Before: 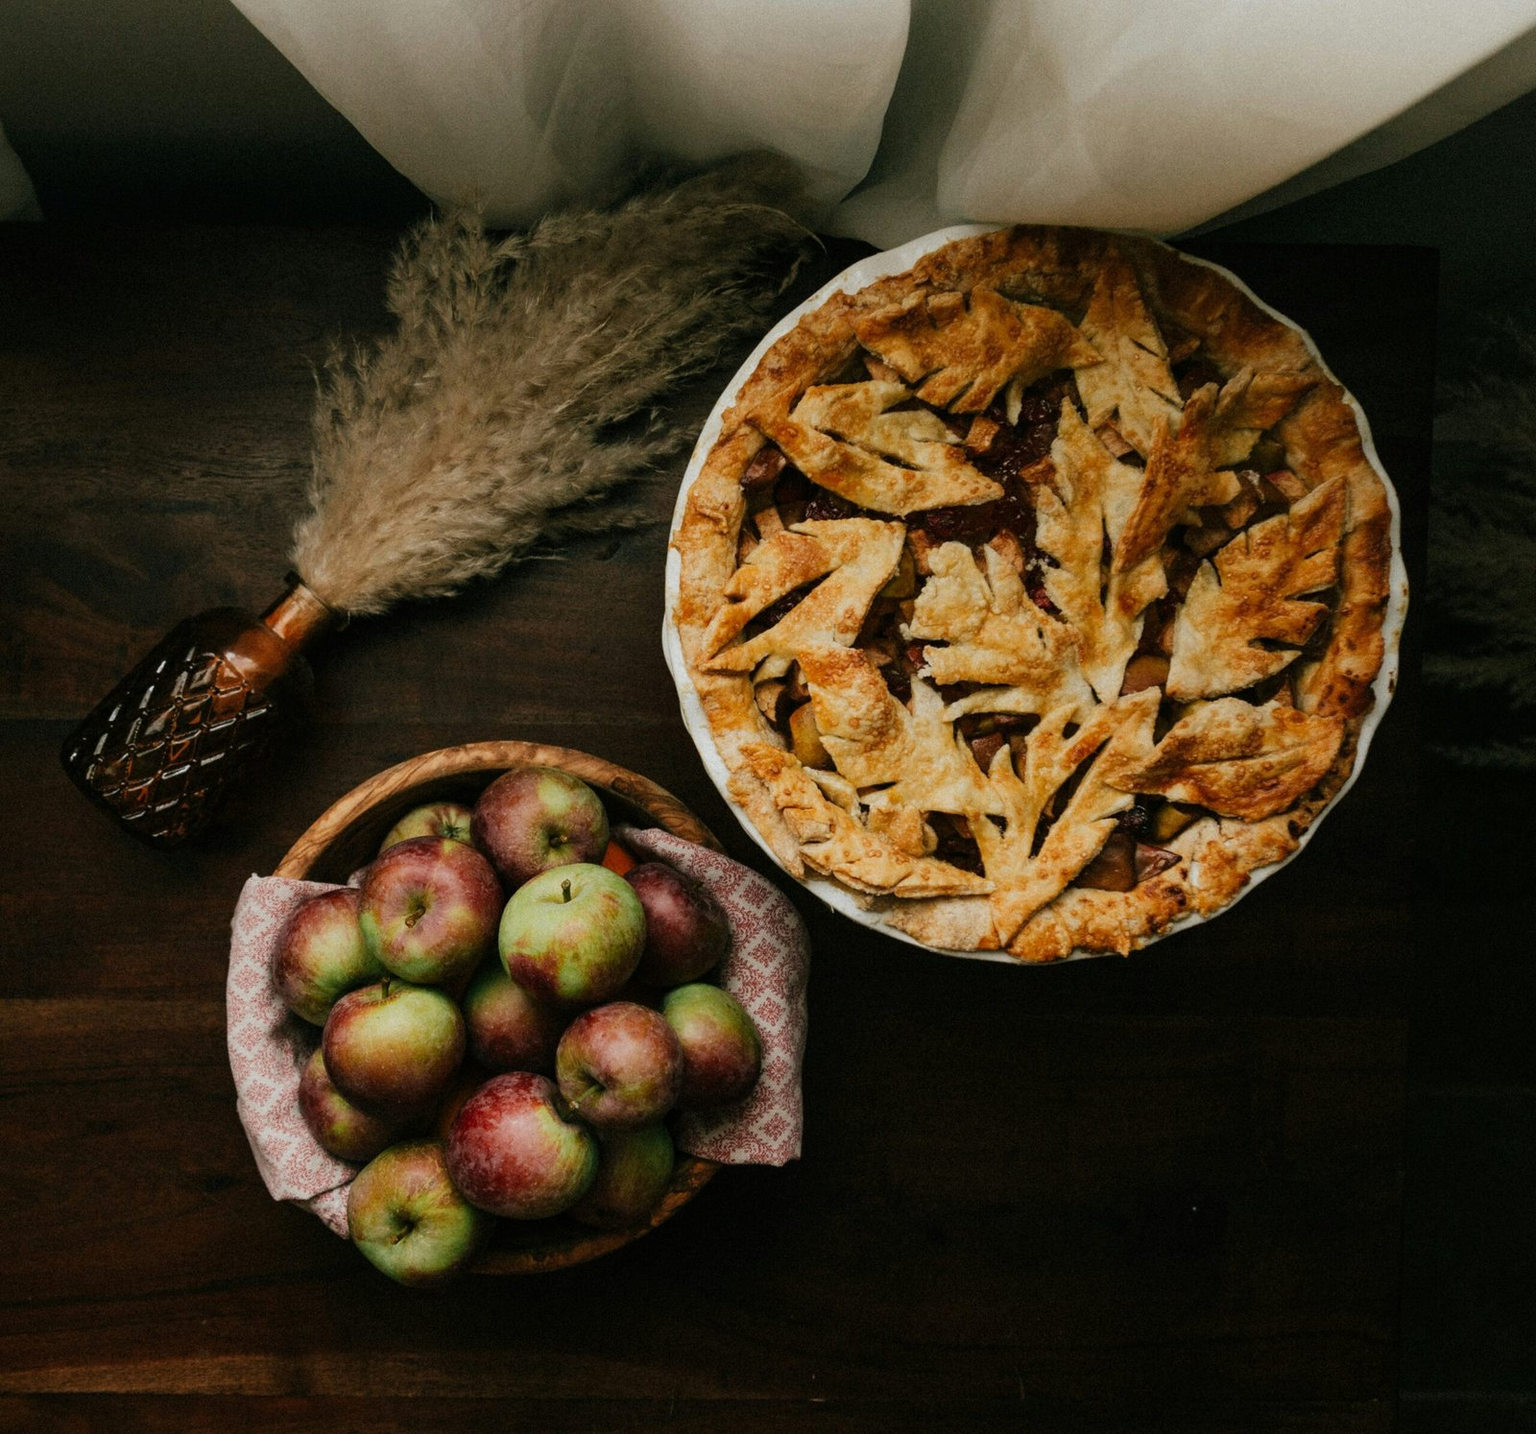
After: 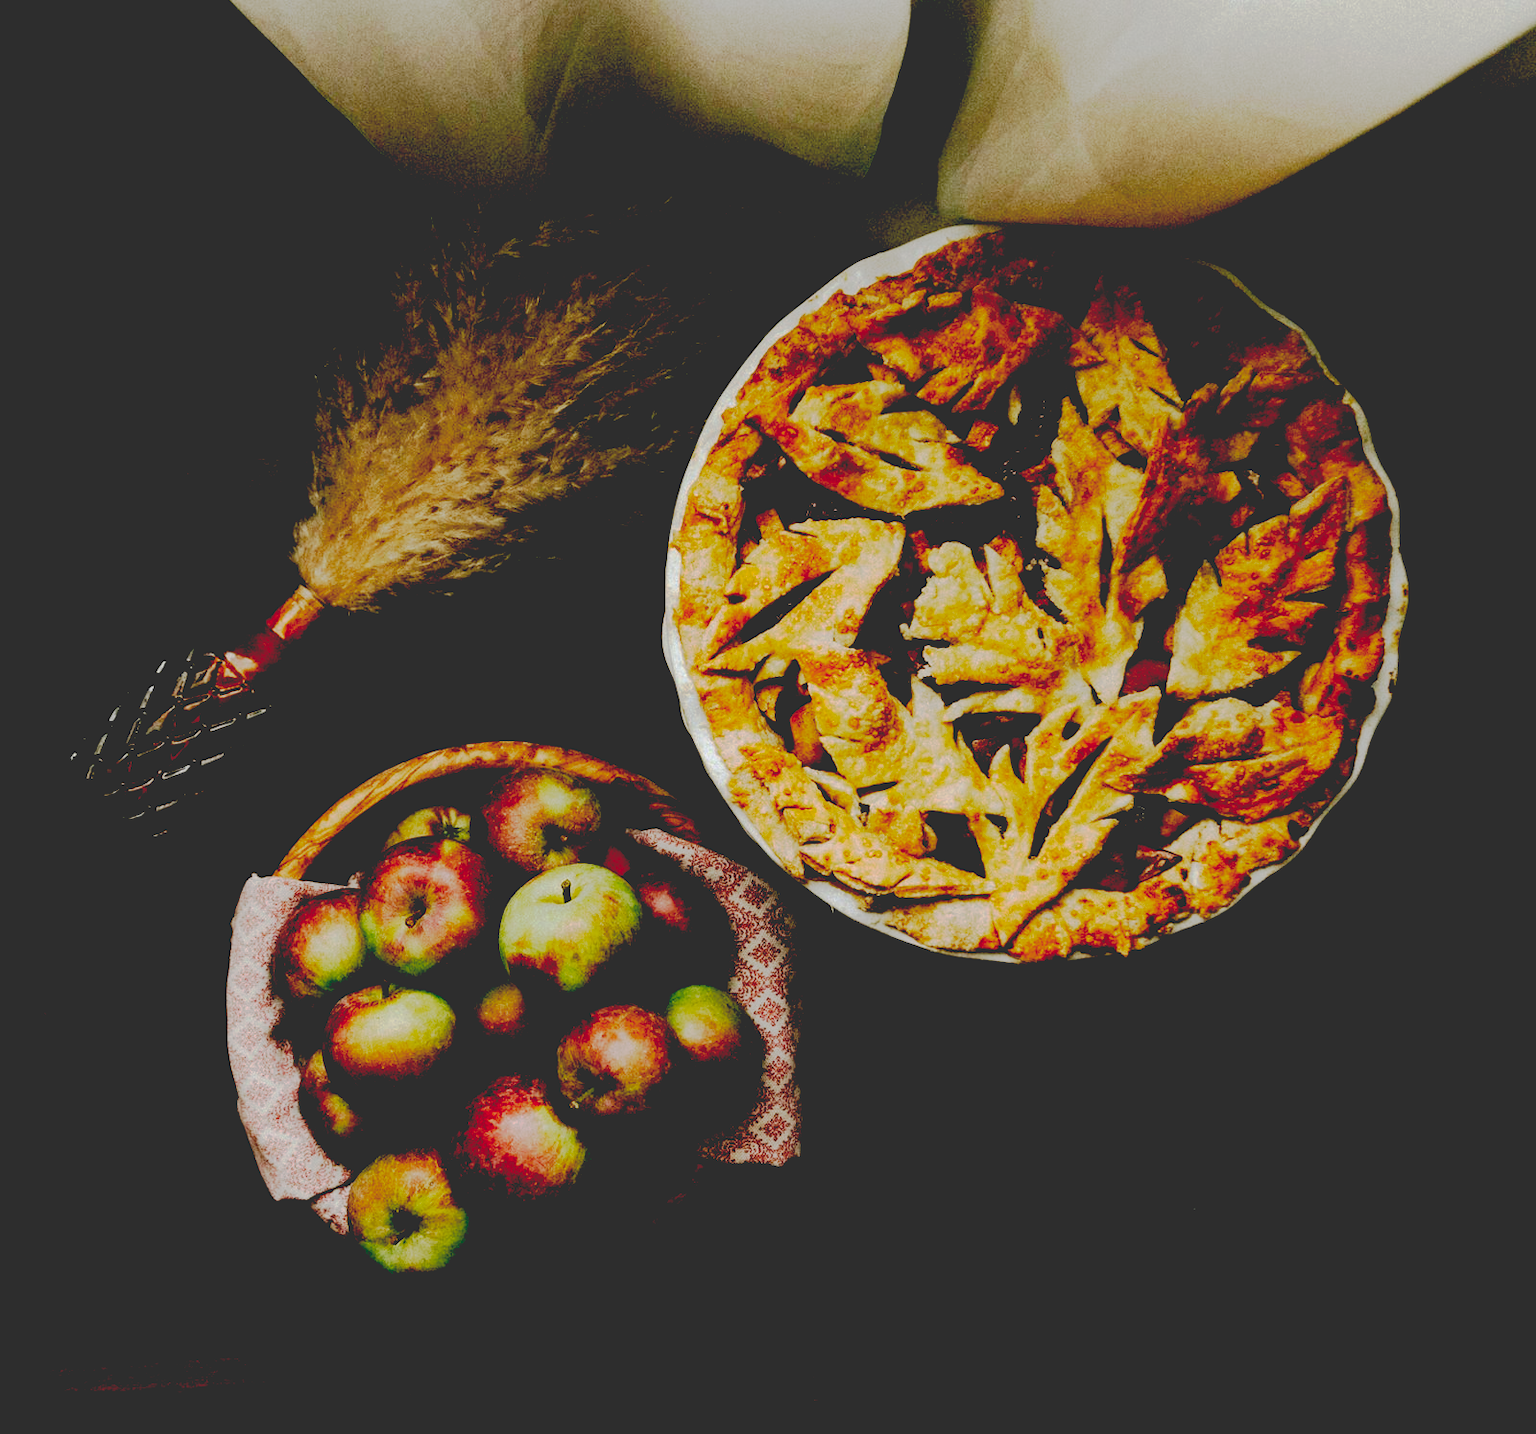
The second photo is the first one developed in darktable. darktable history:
base curve: curves: ch0 [(0.065, 0.026) (0.236, 0.358) (0.53, 0.546) (0.777, 0.841) (0.924, 0.992)], preserve colors none
tone equalizer: on, module defaults
haze removal: compatibility mode true, adaptive false
